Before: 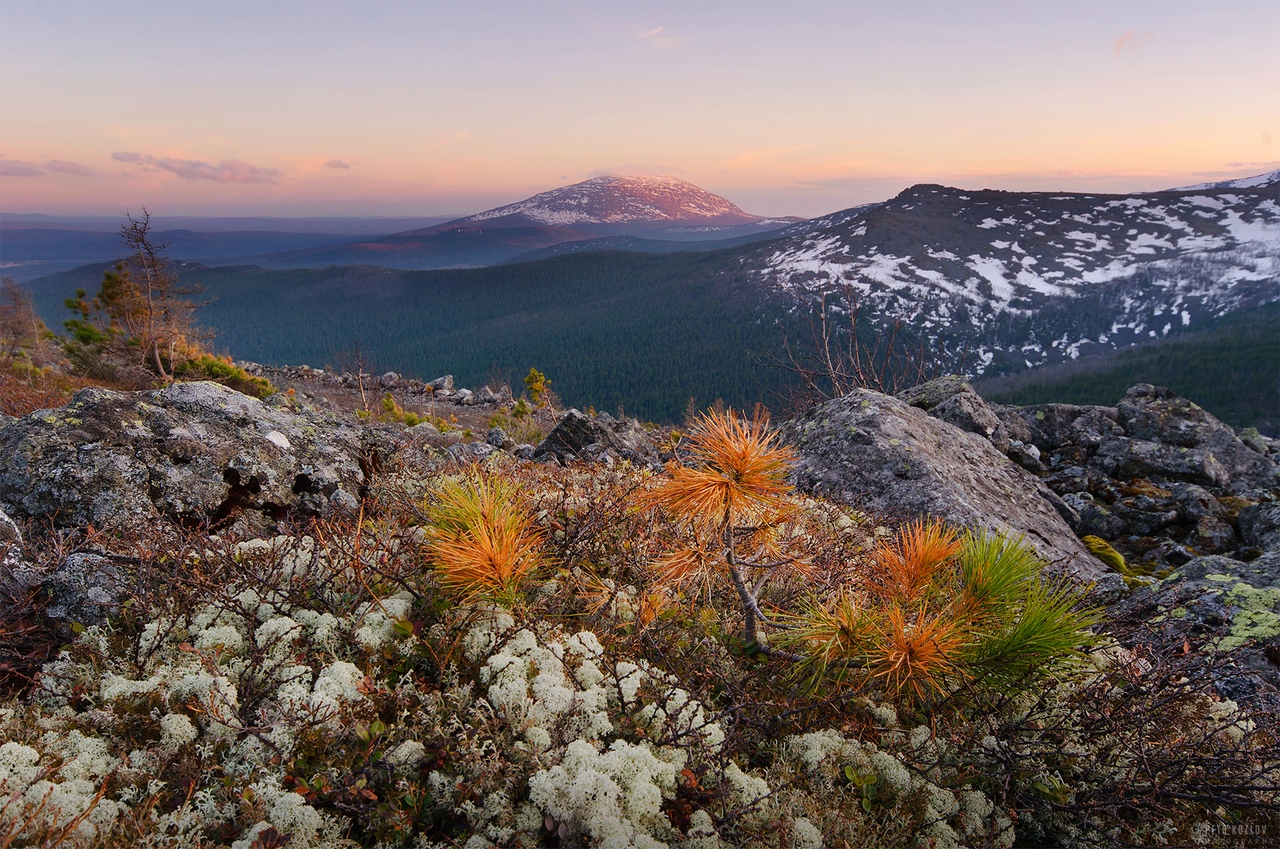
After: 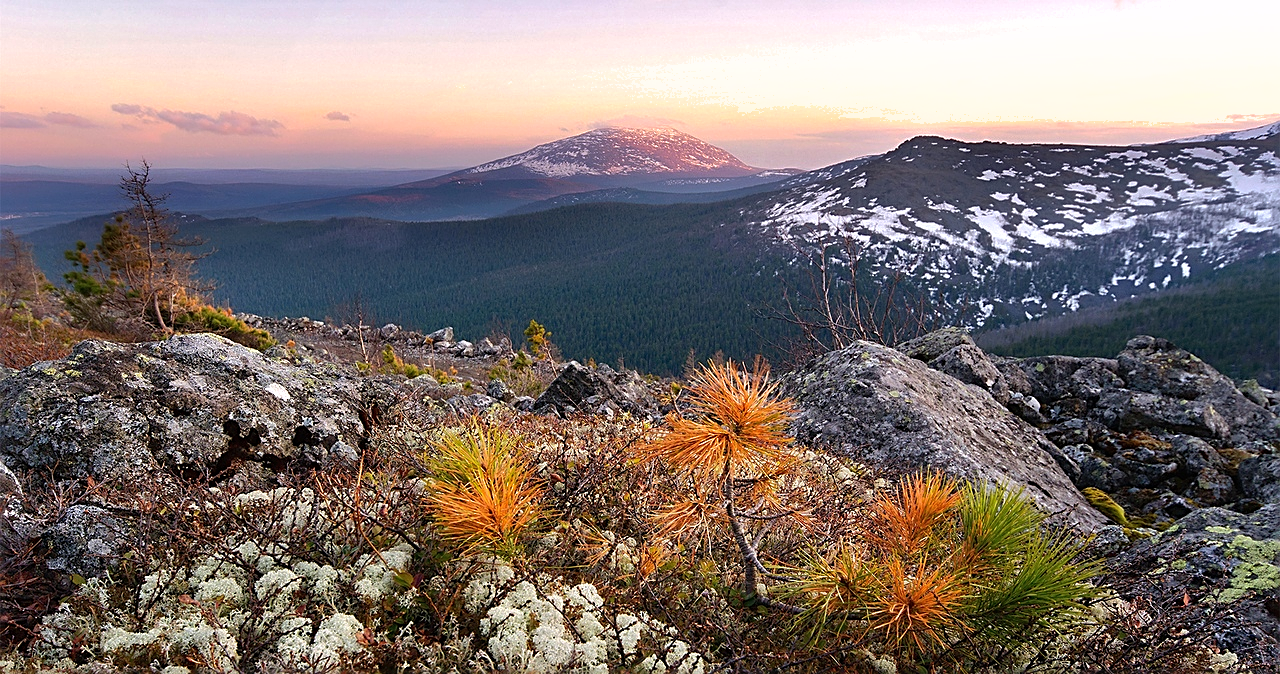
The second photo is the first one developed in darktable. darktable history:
shadows and highlights: on, module defaults
crop and rotate: top 5.667%, bottom 14.937%
tone equalizer: -8 EV -0.75 EV, -7 EV -0.7 EV, -6 EV -0.6 EV, -5 EV -0.4 EV, -3 EV 0.4 EV, -2 EV 0.6 EV, -1 EV 0.7 EV, +0 EV 0.75 EV, edges refinement/feathering 500, mask exposure compensation -1.57 EV, preserve details no
sharpen: on, module defaults
